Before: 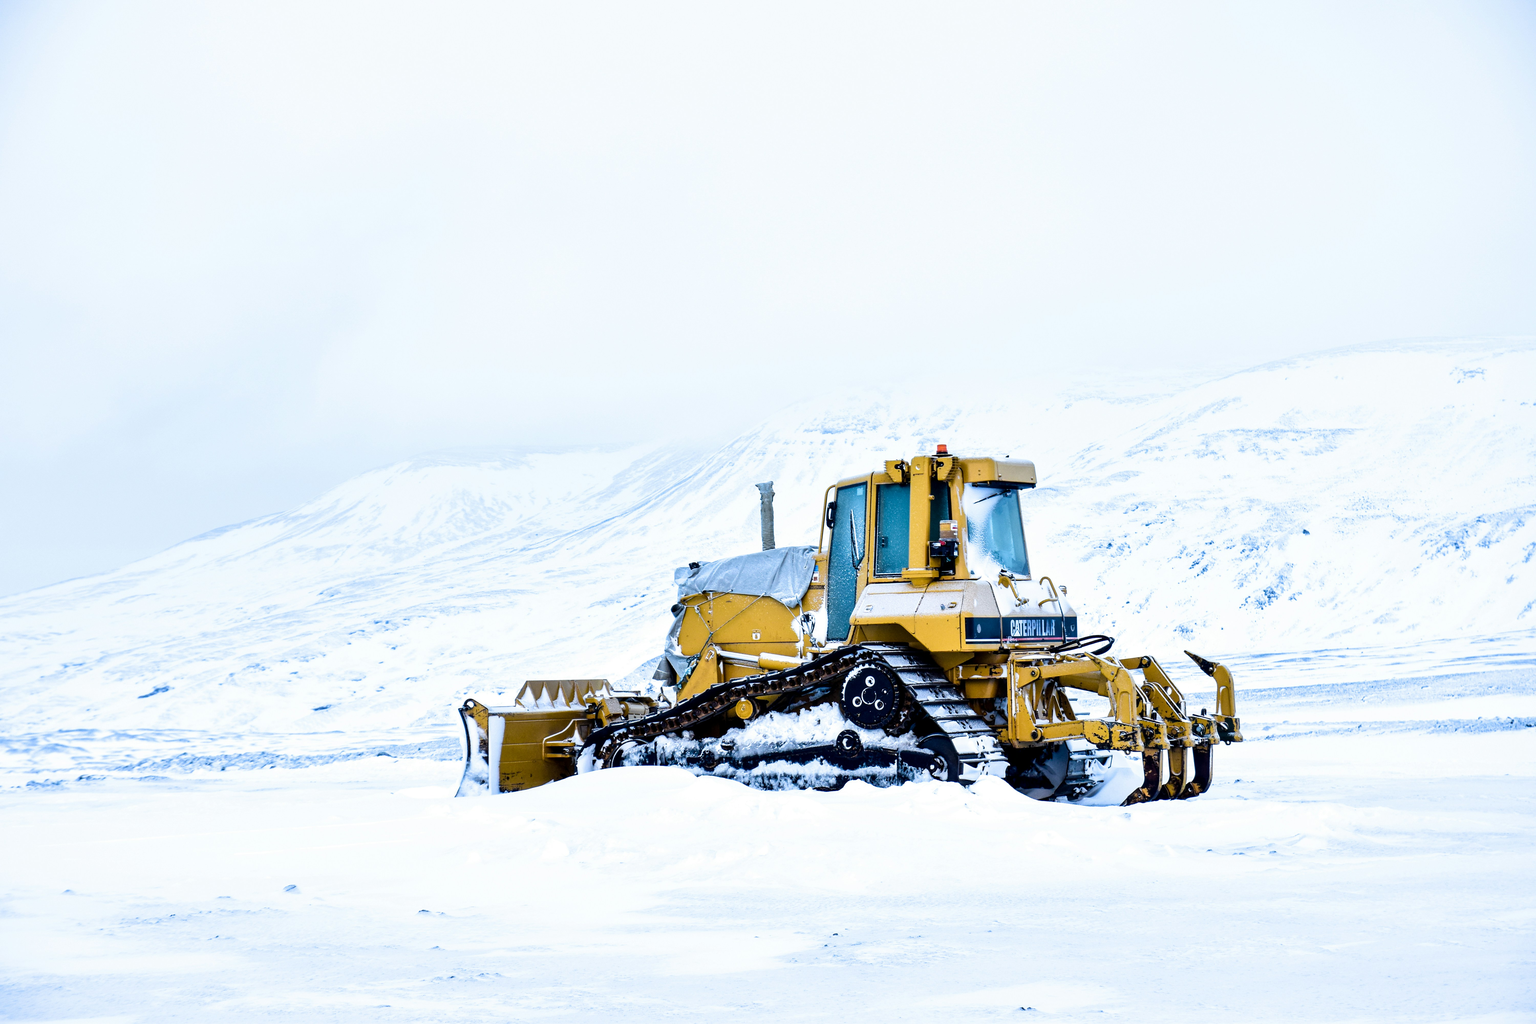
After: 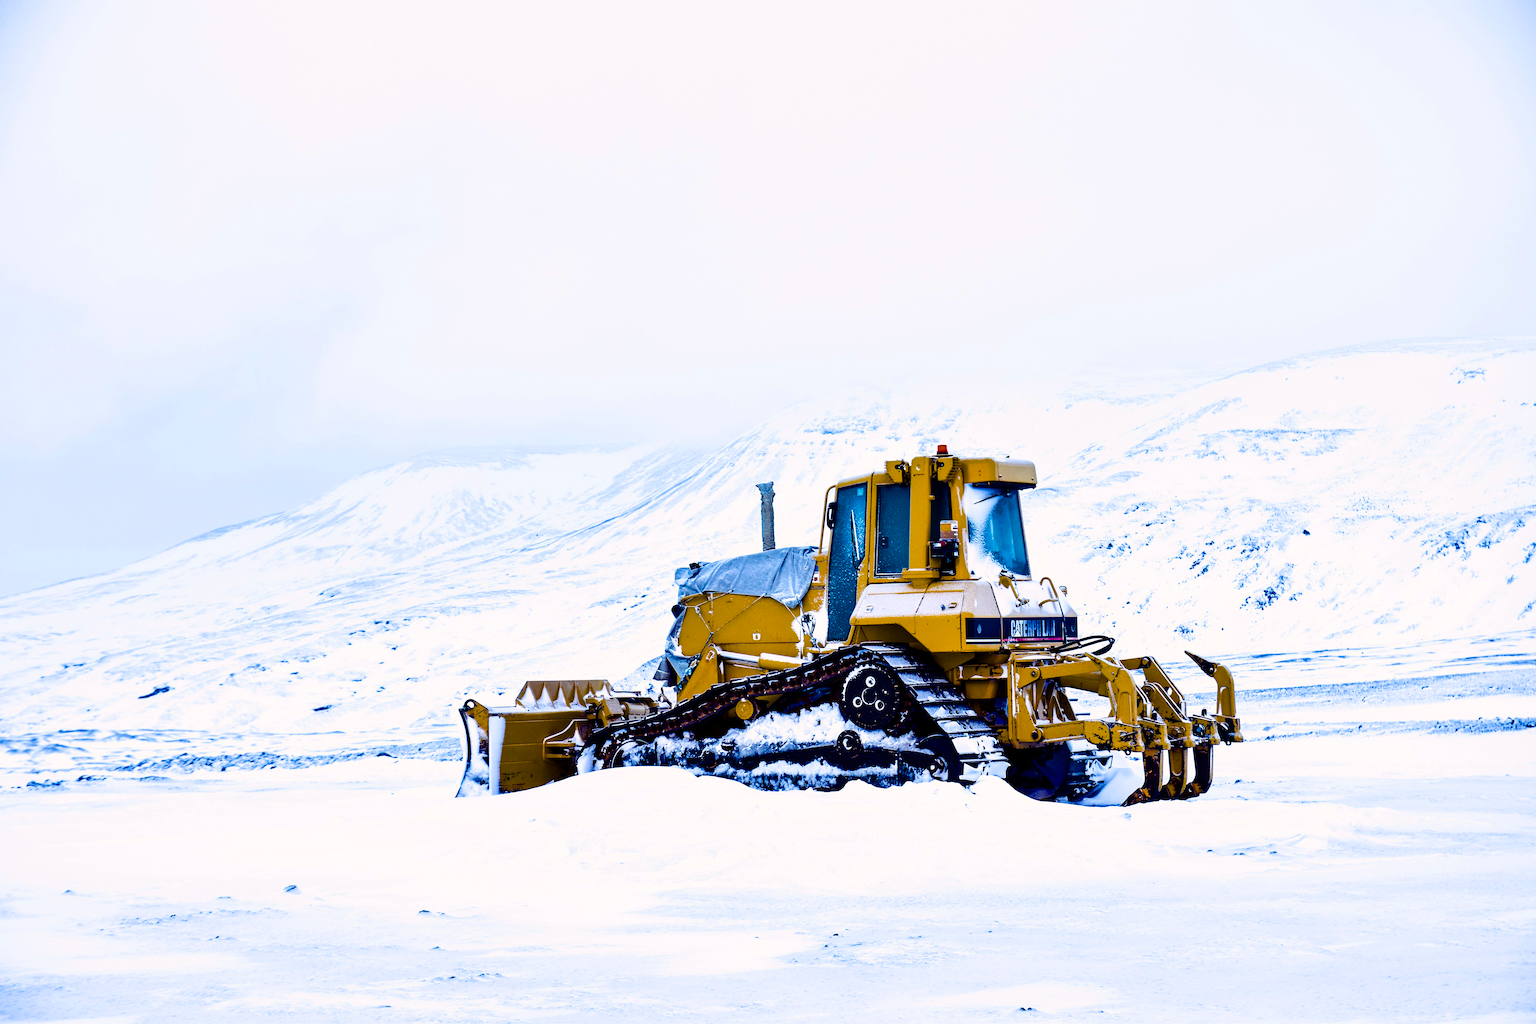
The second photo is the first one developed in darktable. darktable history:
color balance rgb: shadows lift › luminance -21.978%, shadows lift › chroma 9.332%, shadows lift › hue 285.45°, highlights gain › chroma 0.884%, highlights gain › hue 25.71°, linear chroma grading › global chroma 15.136%, perceptual saturation grading › global saturation 37.23%, perceptual saturation grading › shadows 35.885%, saturation formula JzAzBz (2021)
